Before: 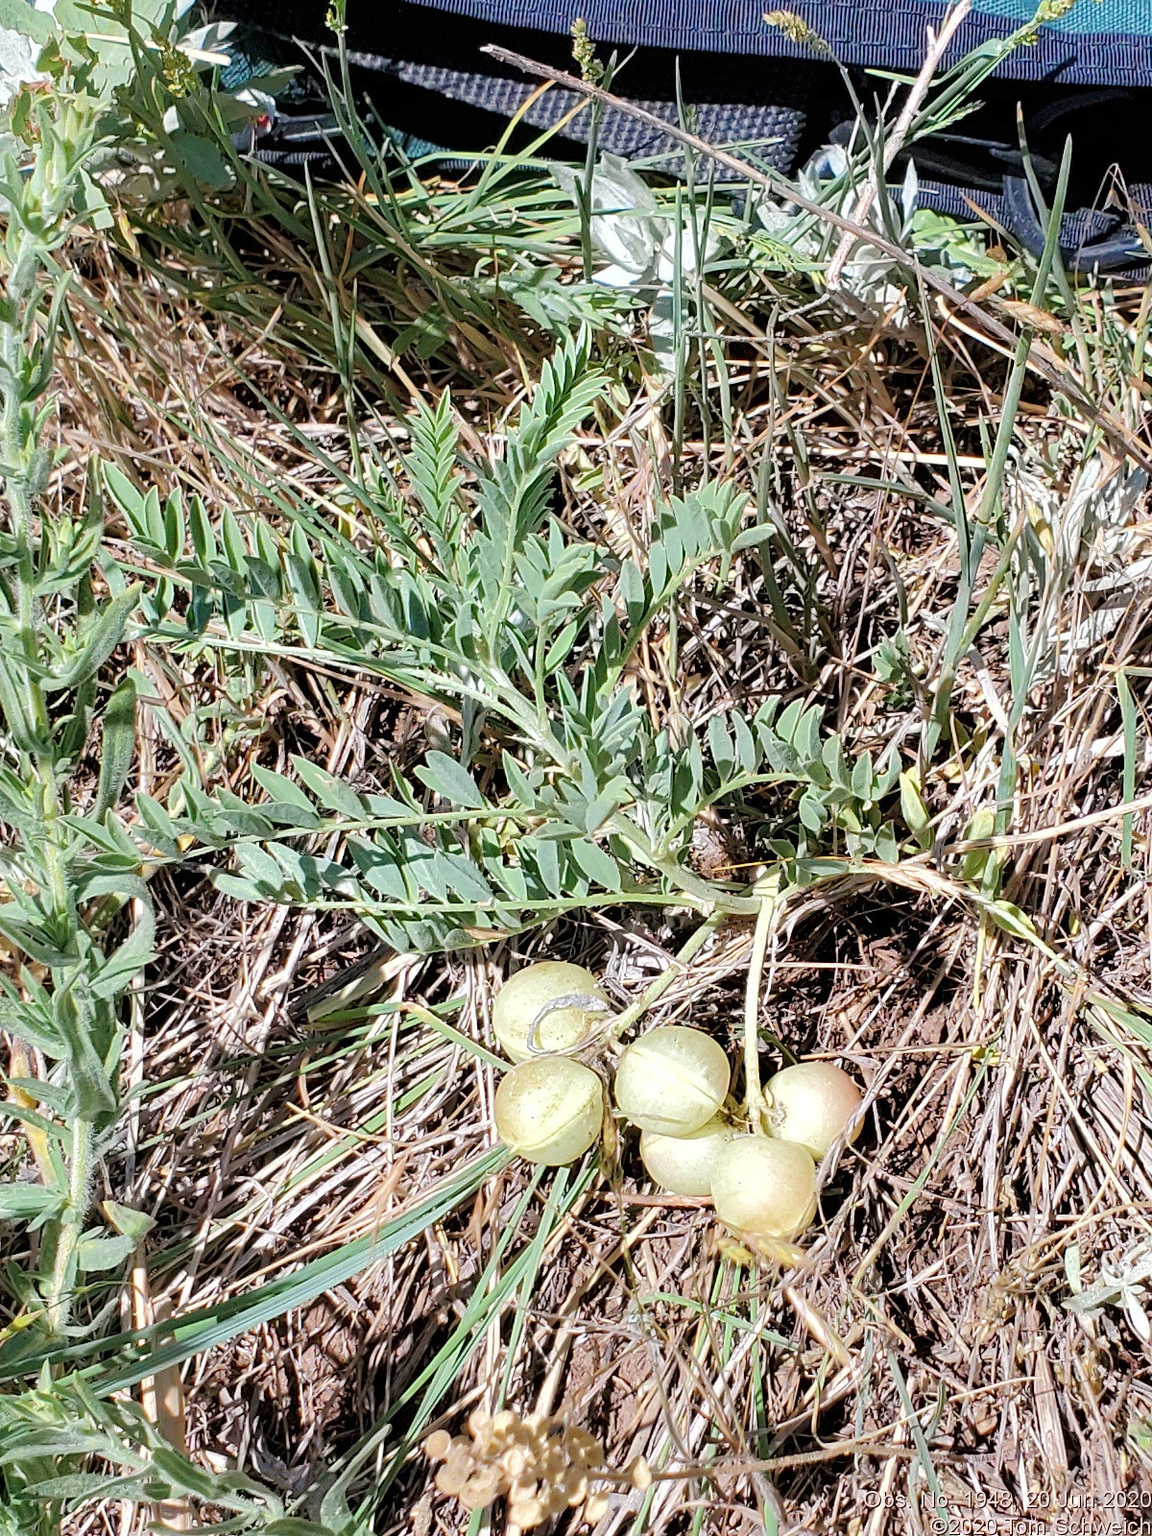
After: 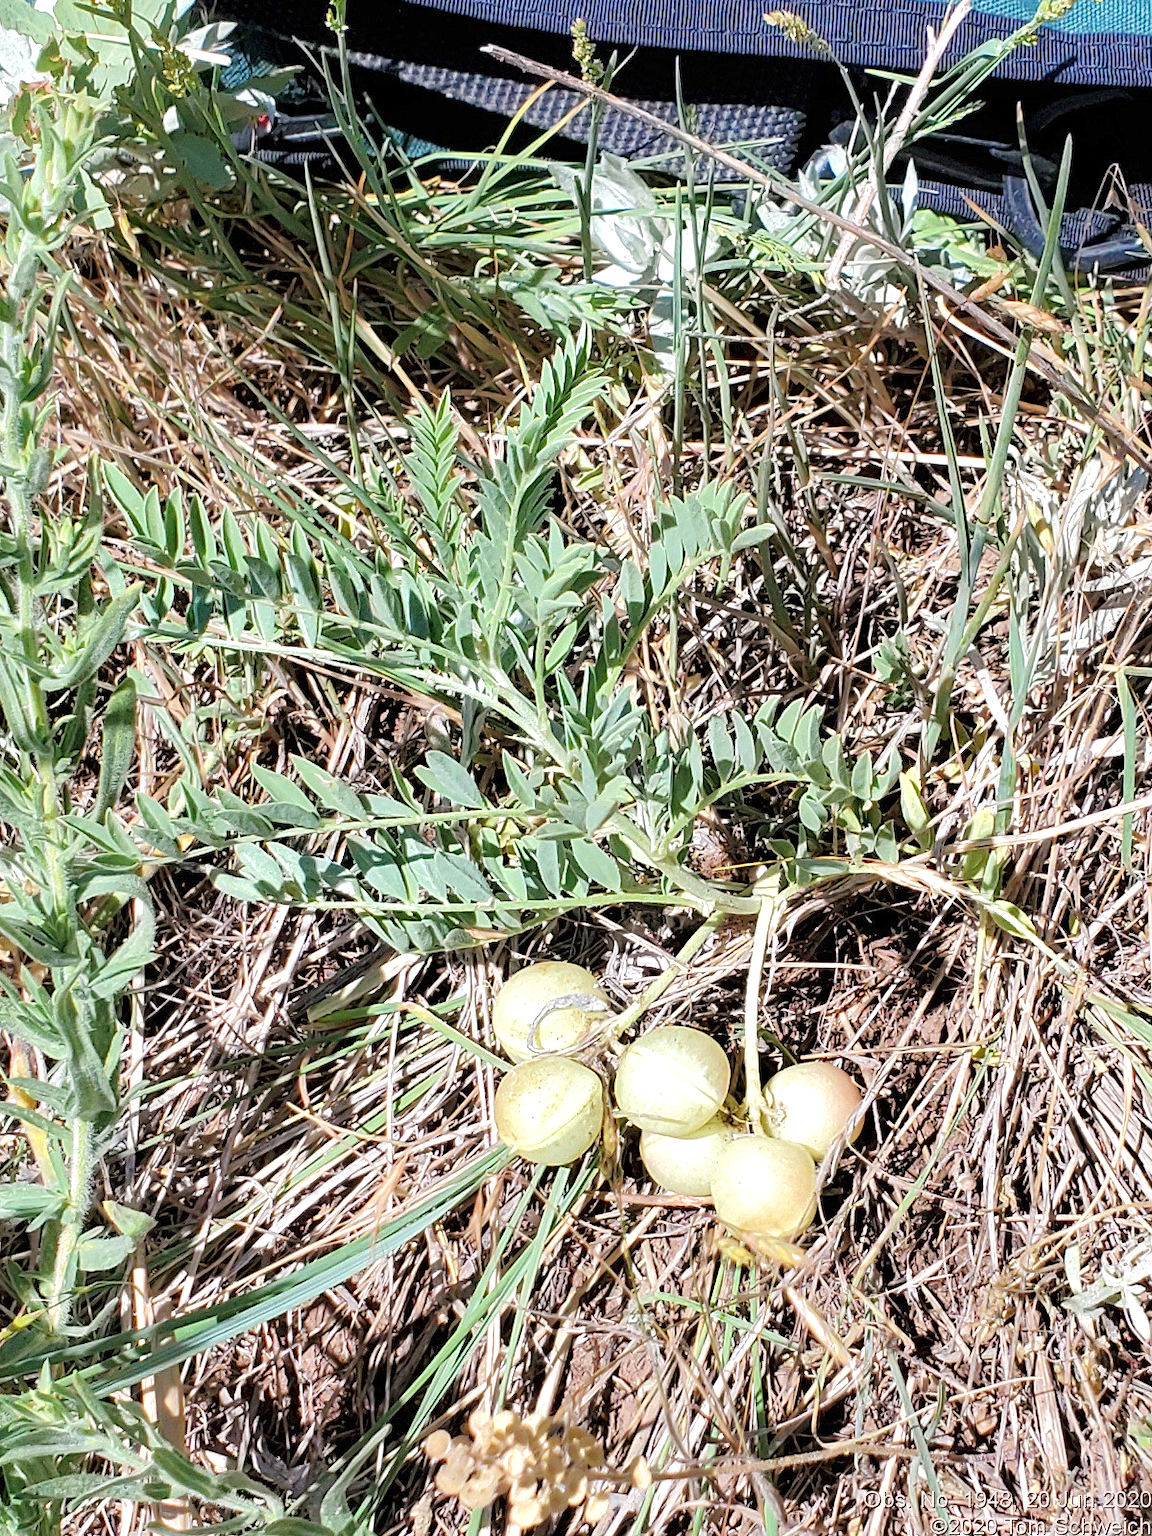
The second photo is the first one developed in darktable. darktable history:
exposure: exposure 0.25 EV, compensate highlight preservation false
